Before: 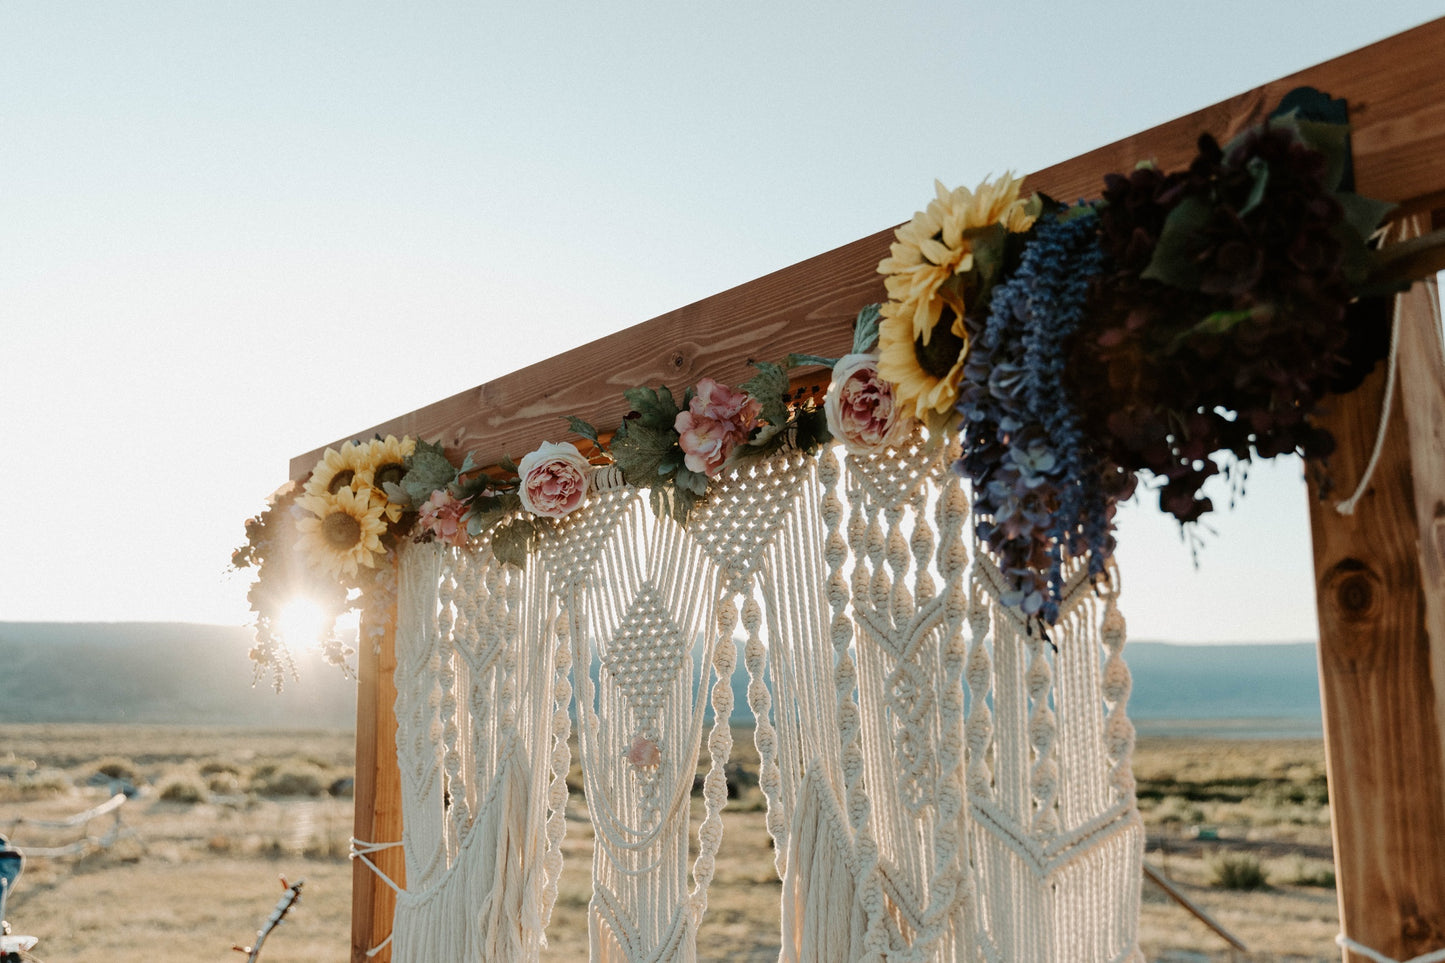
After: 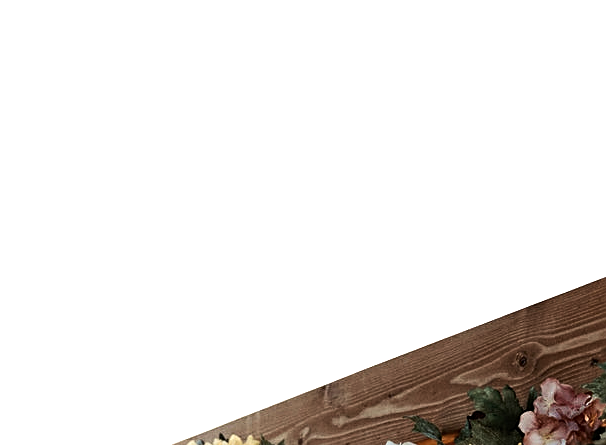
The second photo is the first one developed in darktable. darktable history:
crop and rotate: left 10.817%, top 0.062%, right 47.194%, bottom 53.626%
white balance: red 1, blue 1
tone equalizer: -8 EV -1.08 EV, -7 EV -1.01 EV, -6 EV -0.867 EV, -5 EV -0.578 EV, -3 EV 0.578 EV, -2 EV 0.867 EV, -1 EV 1.01 EV, +0 EV 1.08 EV, edges refinement/feathering 500, mask exposure compensation -1.57 EV, preserve details no
sharpen: on, module defaults
